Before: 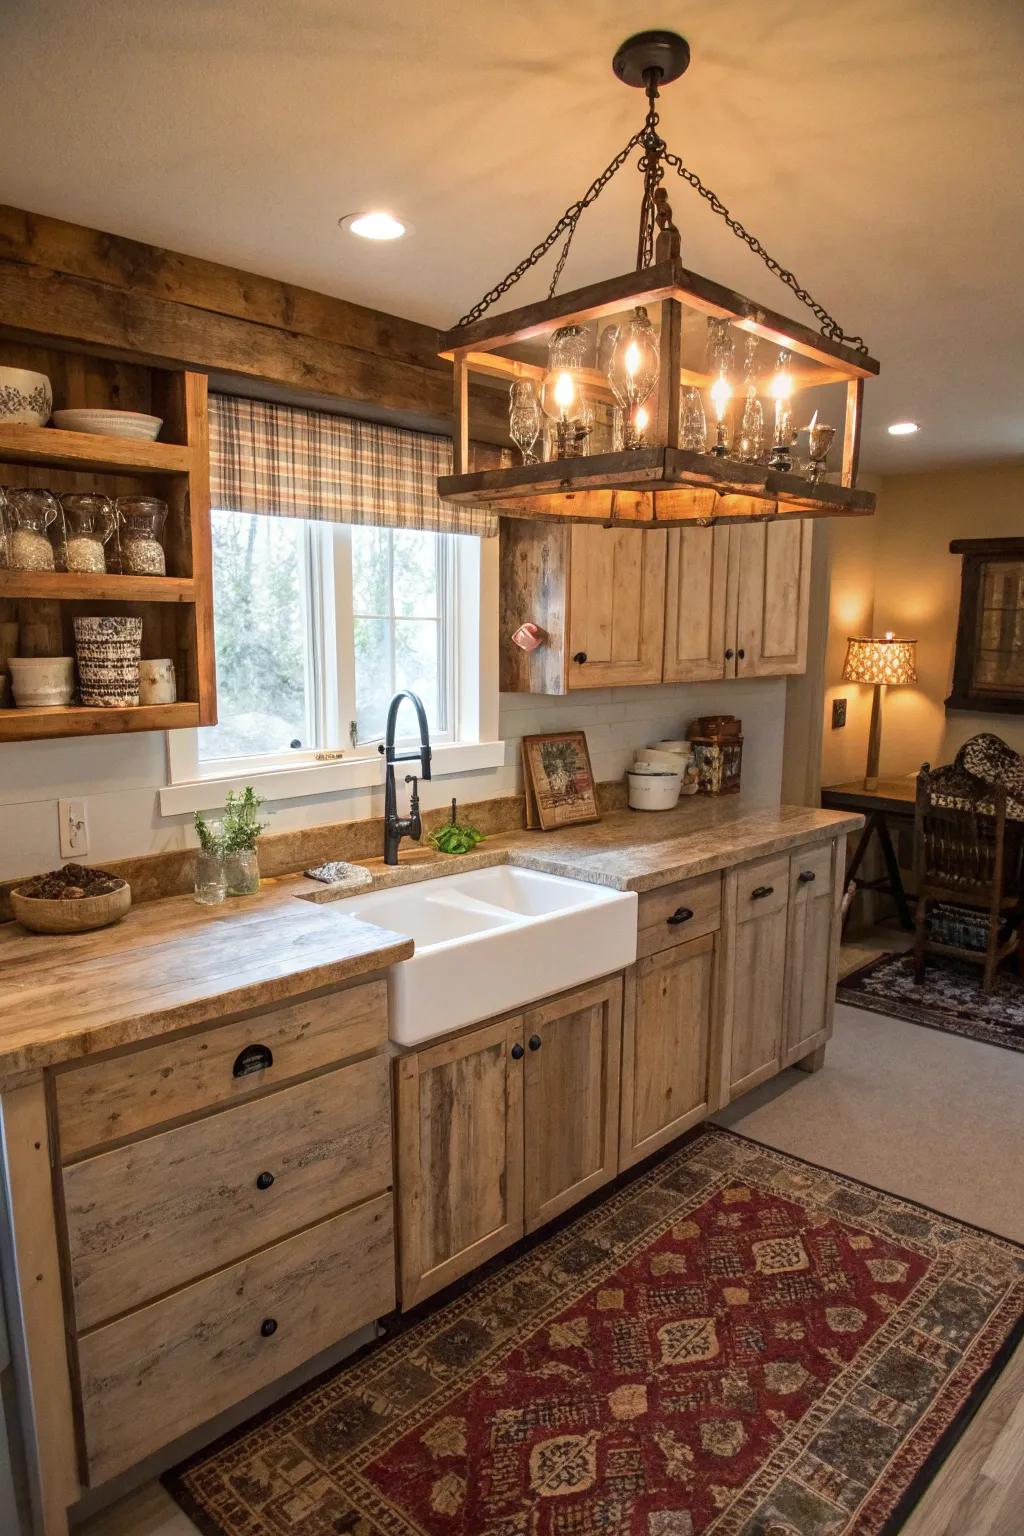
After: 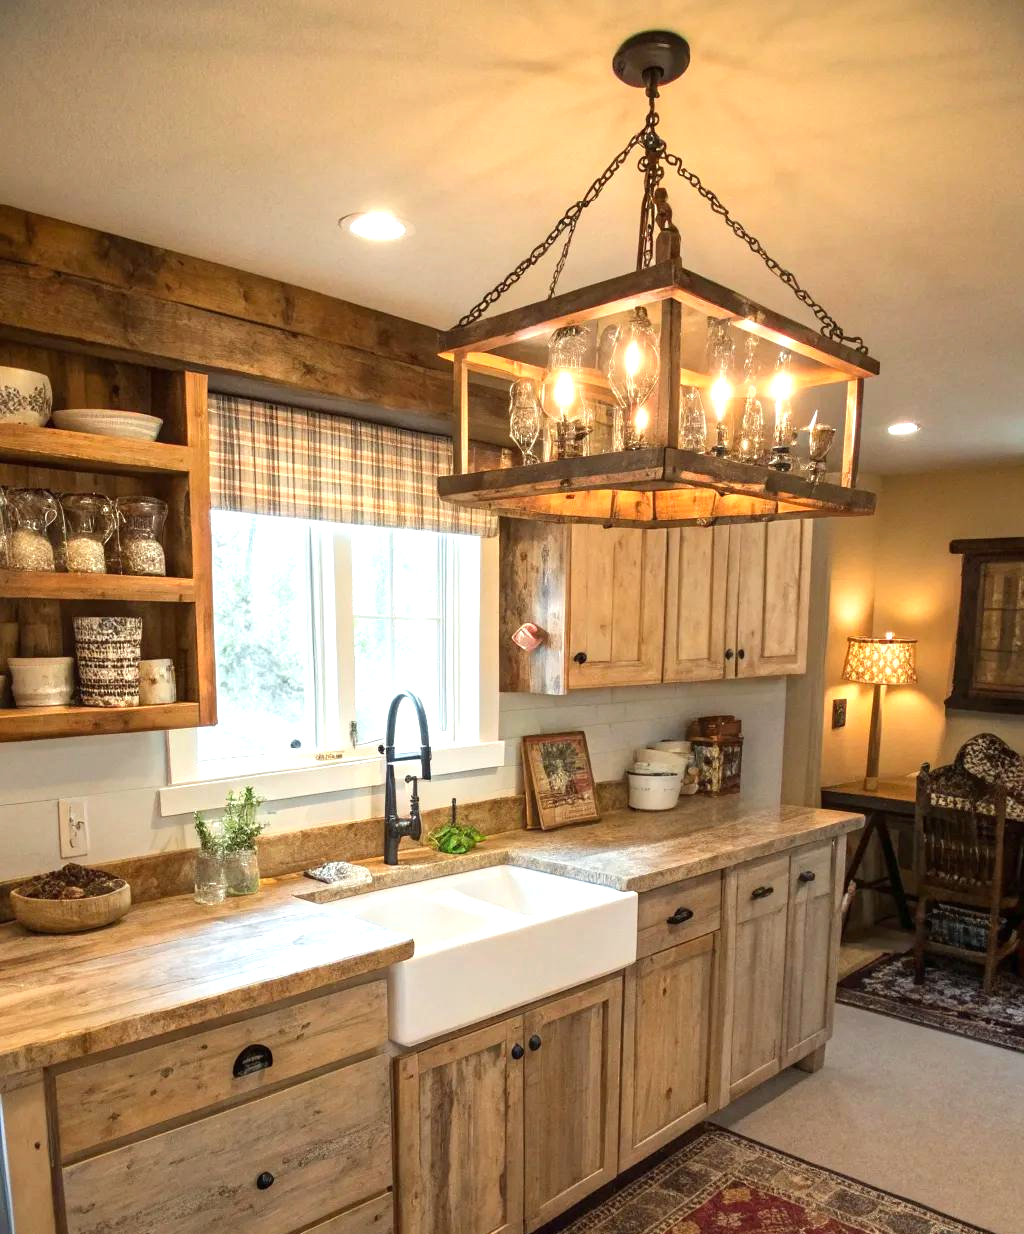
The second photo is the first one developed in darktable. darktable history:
crop: bottom 19.601%
color correction: highlights a* -2.66, highlights b* 2.45
exposure: exposure 0.604 EV, compensate highlight preservation false
